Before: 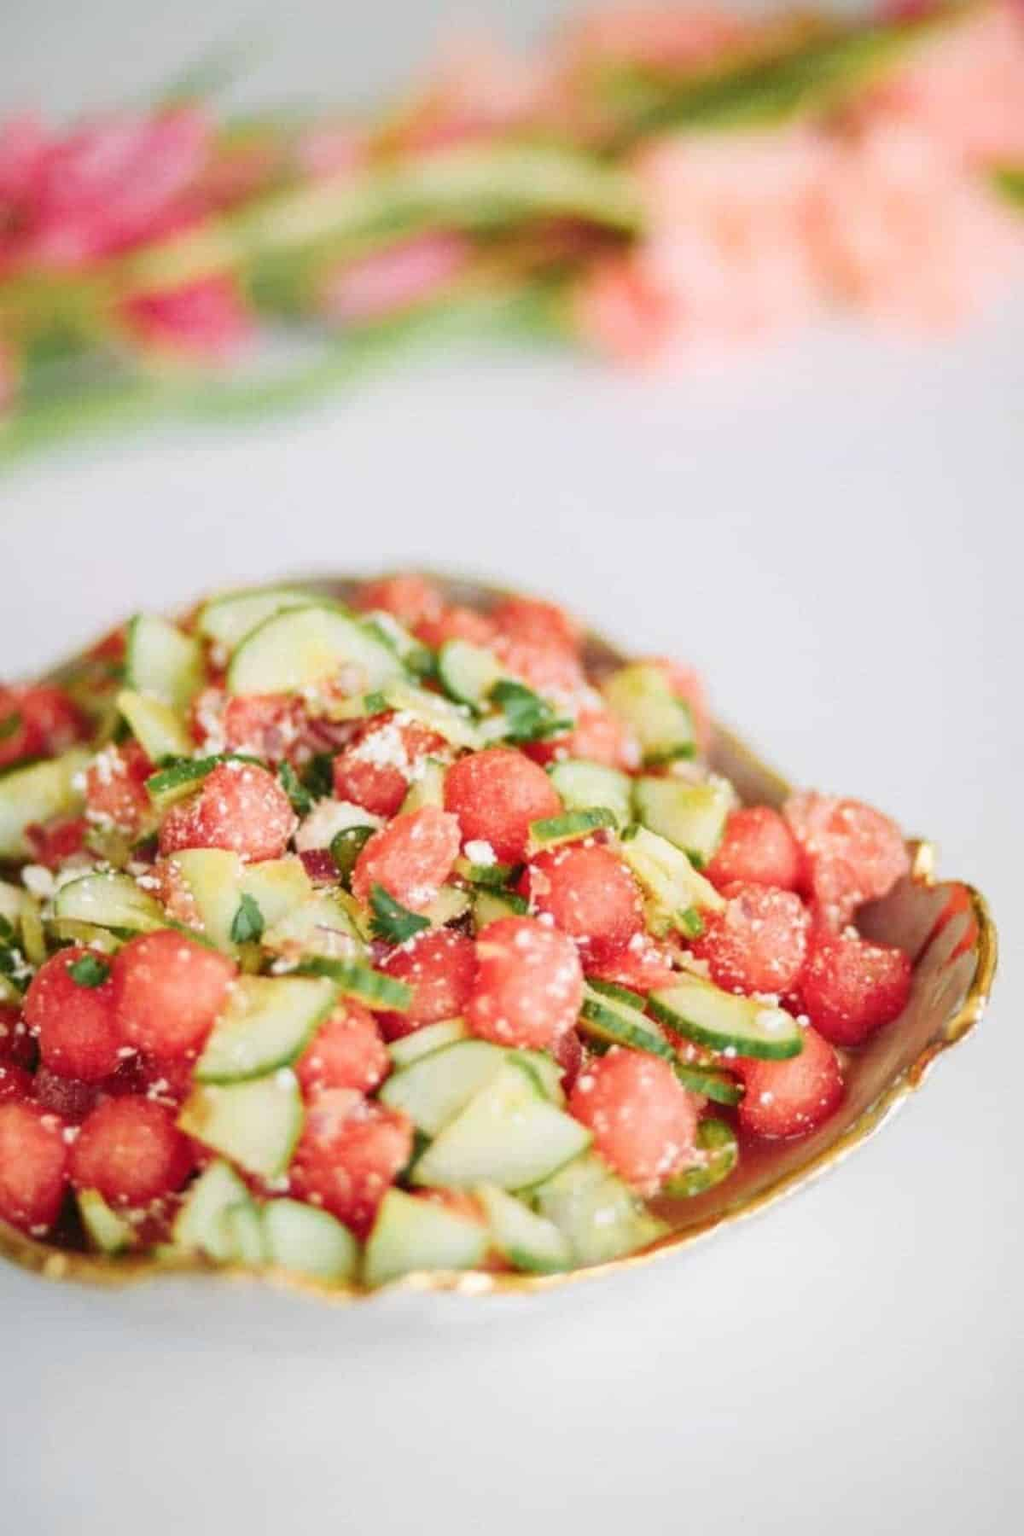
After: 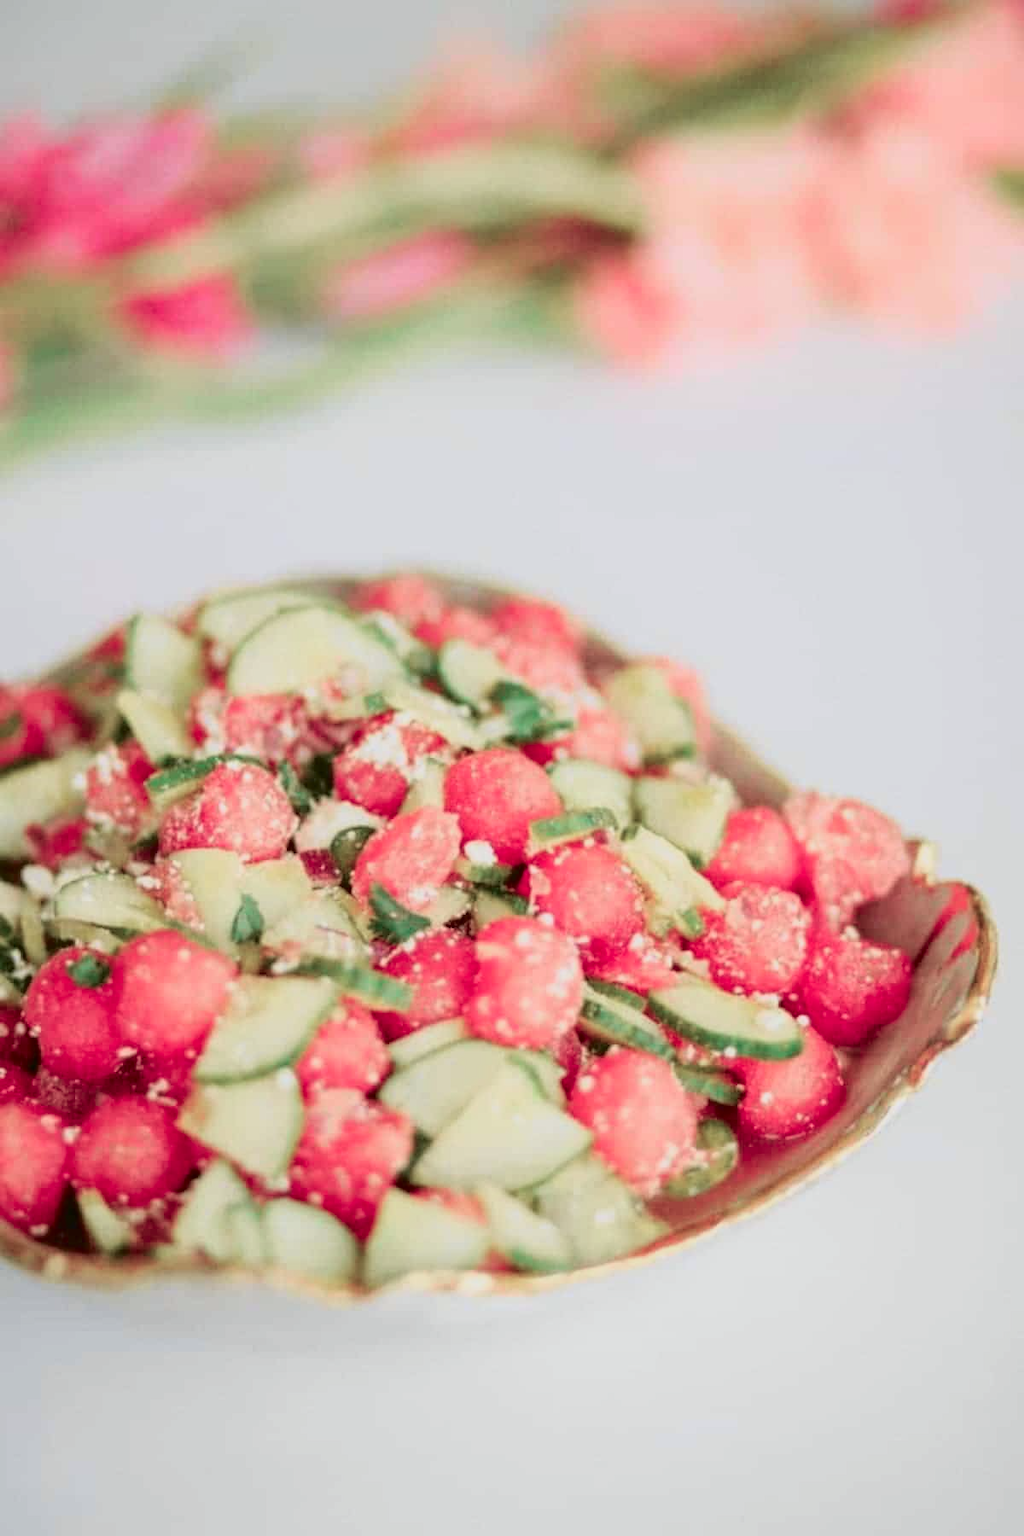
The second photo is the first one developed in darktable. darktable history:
white balance: emerald 1
tone curve: curves: ch0 [(0, 0.009) (0.105, 0.054) (0.195, 0.132) (0.289, 0.278) (0.384, 0.391) (0.513, 0.53) (0.66, 0.667) (0.895, 0.863) (1, 0.919)]; ch1 [(0, 0) (0.161, 0.092) (0.35, 0.33) (0.403, 0.395) (0.456, 0.469) (0.502, 0.499) (0.519, 0.514) (0.576, 0.584) (0.642, 0.658) (0.701, 0.742) (1, 0.942)]; ch2 [(0, 0) (0.371, 0.362) (0.437, 0.437) (0.501, 0.5) (0.53, 0.528) (0.569, 0.564) (0.619, 0.58) (0.883, 0.752) (1, 0.929)], color space Lab, independent channels, preserve colors none
